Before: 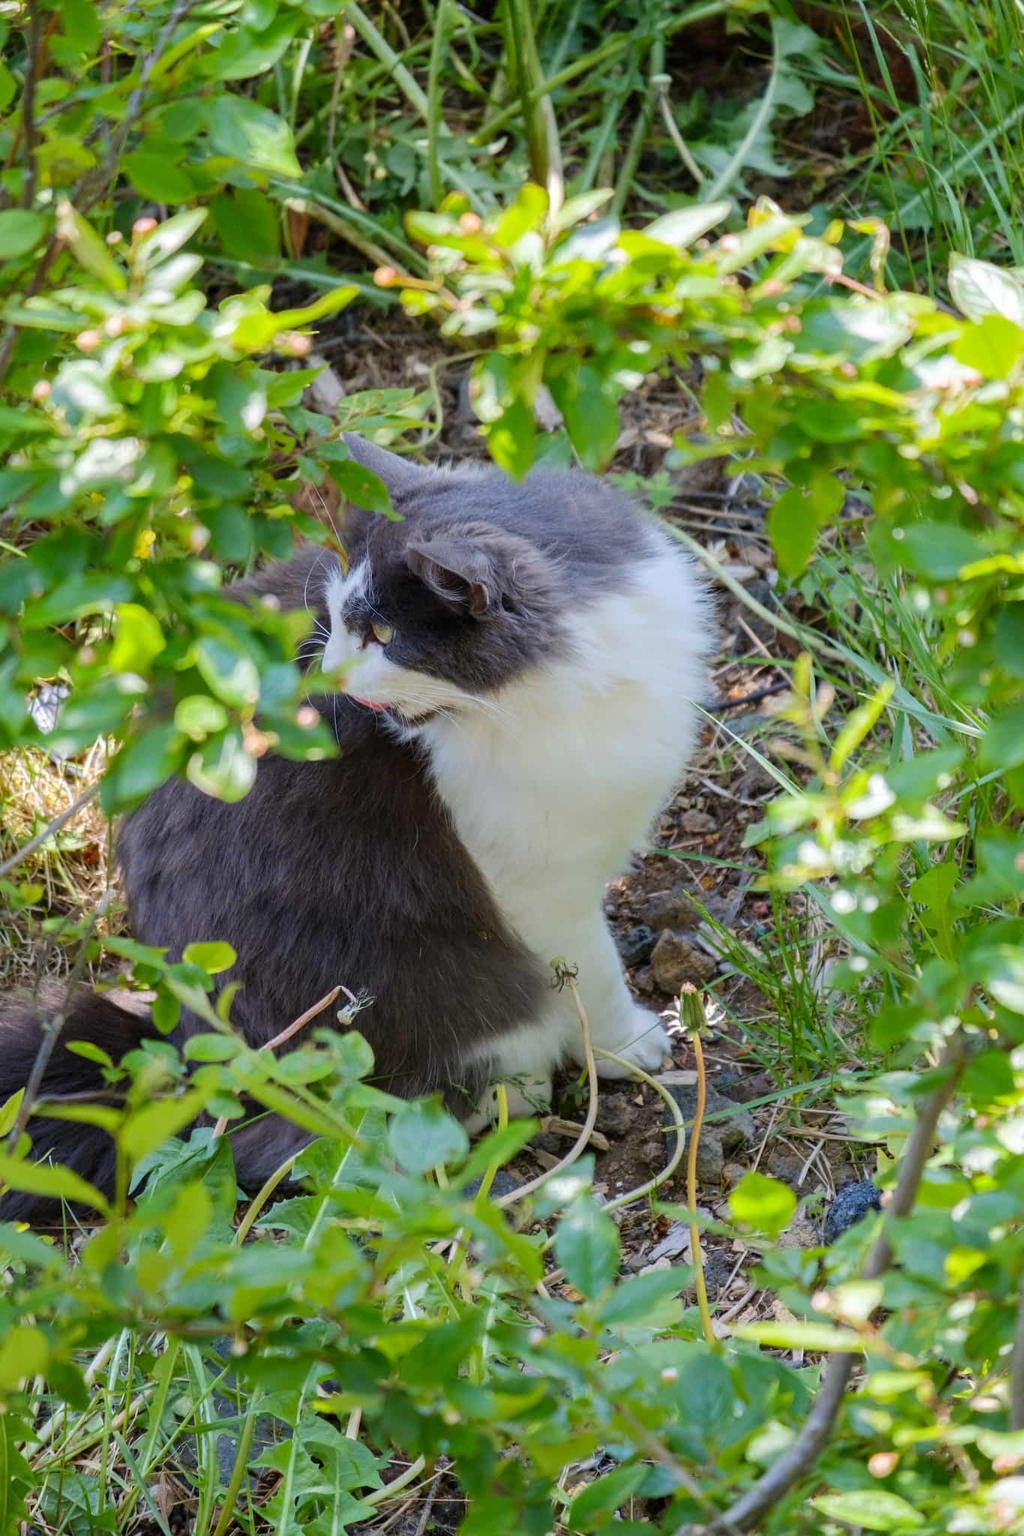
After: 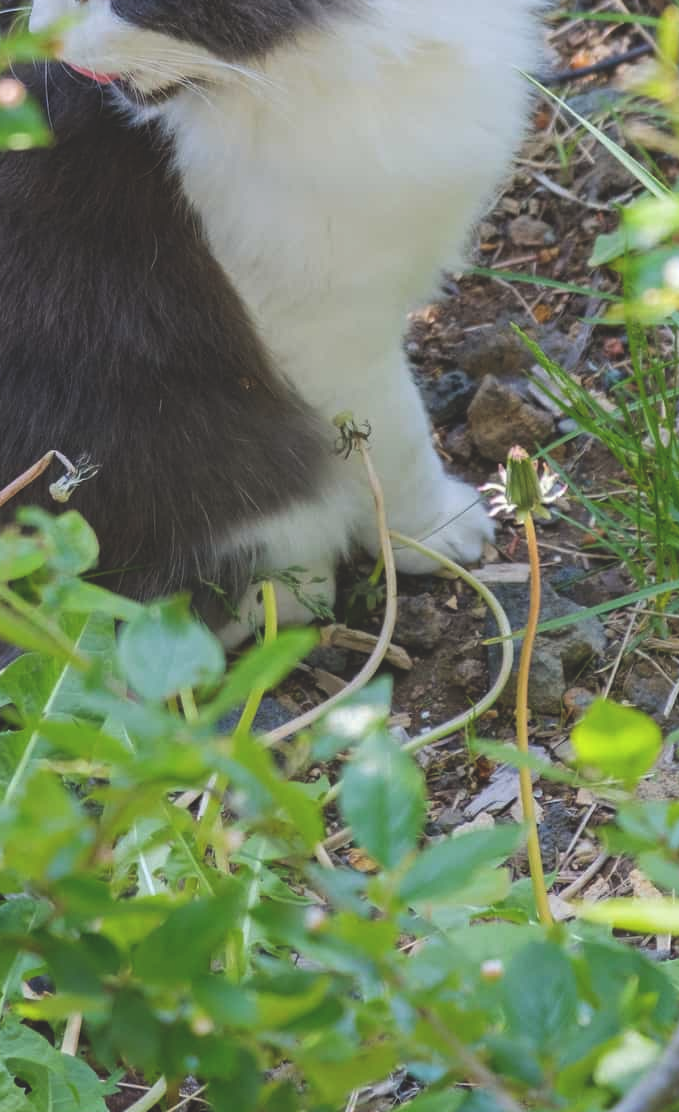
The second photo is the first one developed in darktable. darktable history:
exposure: black level correction -0.021, exposure -0.033 EV, compensate highlight preservation false
crop: left 29.366%, top 42.211%, right 20.829%, bottom 3.46%
